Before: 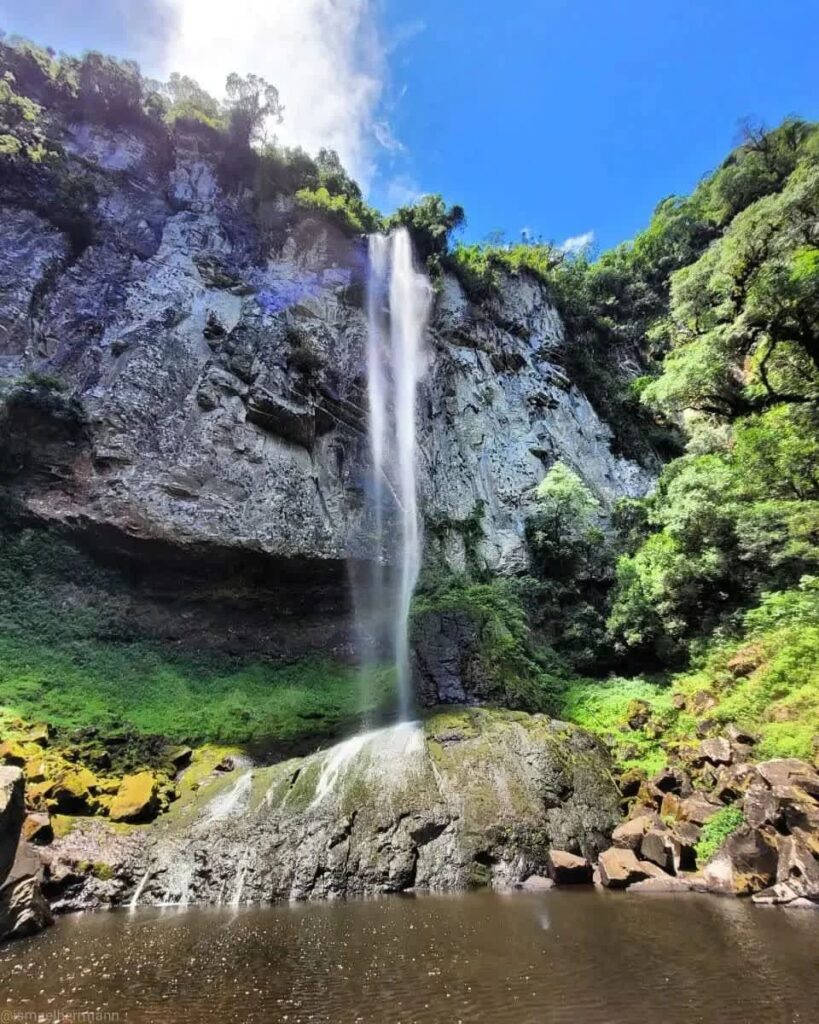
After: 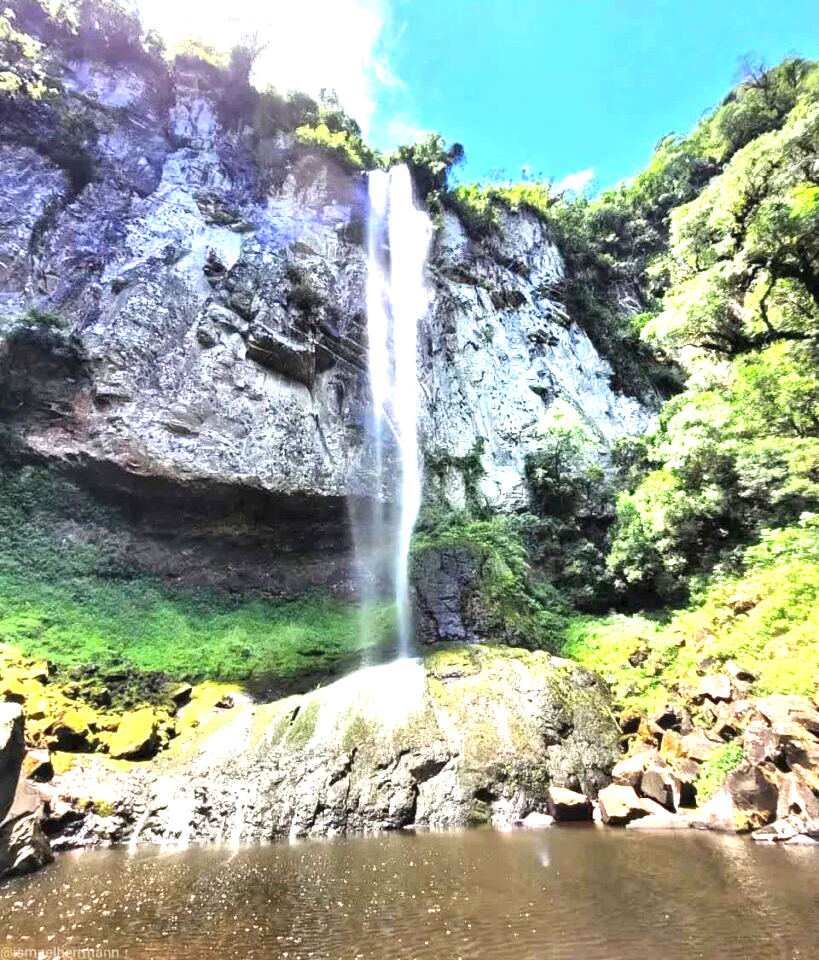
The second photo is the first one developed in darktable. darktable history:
exposure: black level correction 0, exposure 1.5 EV, compensate exposure bias true, compensate highlight preservation false
crop and rotate: top 6.25%
